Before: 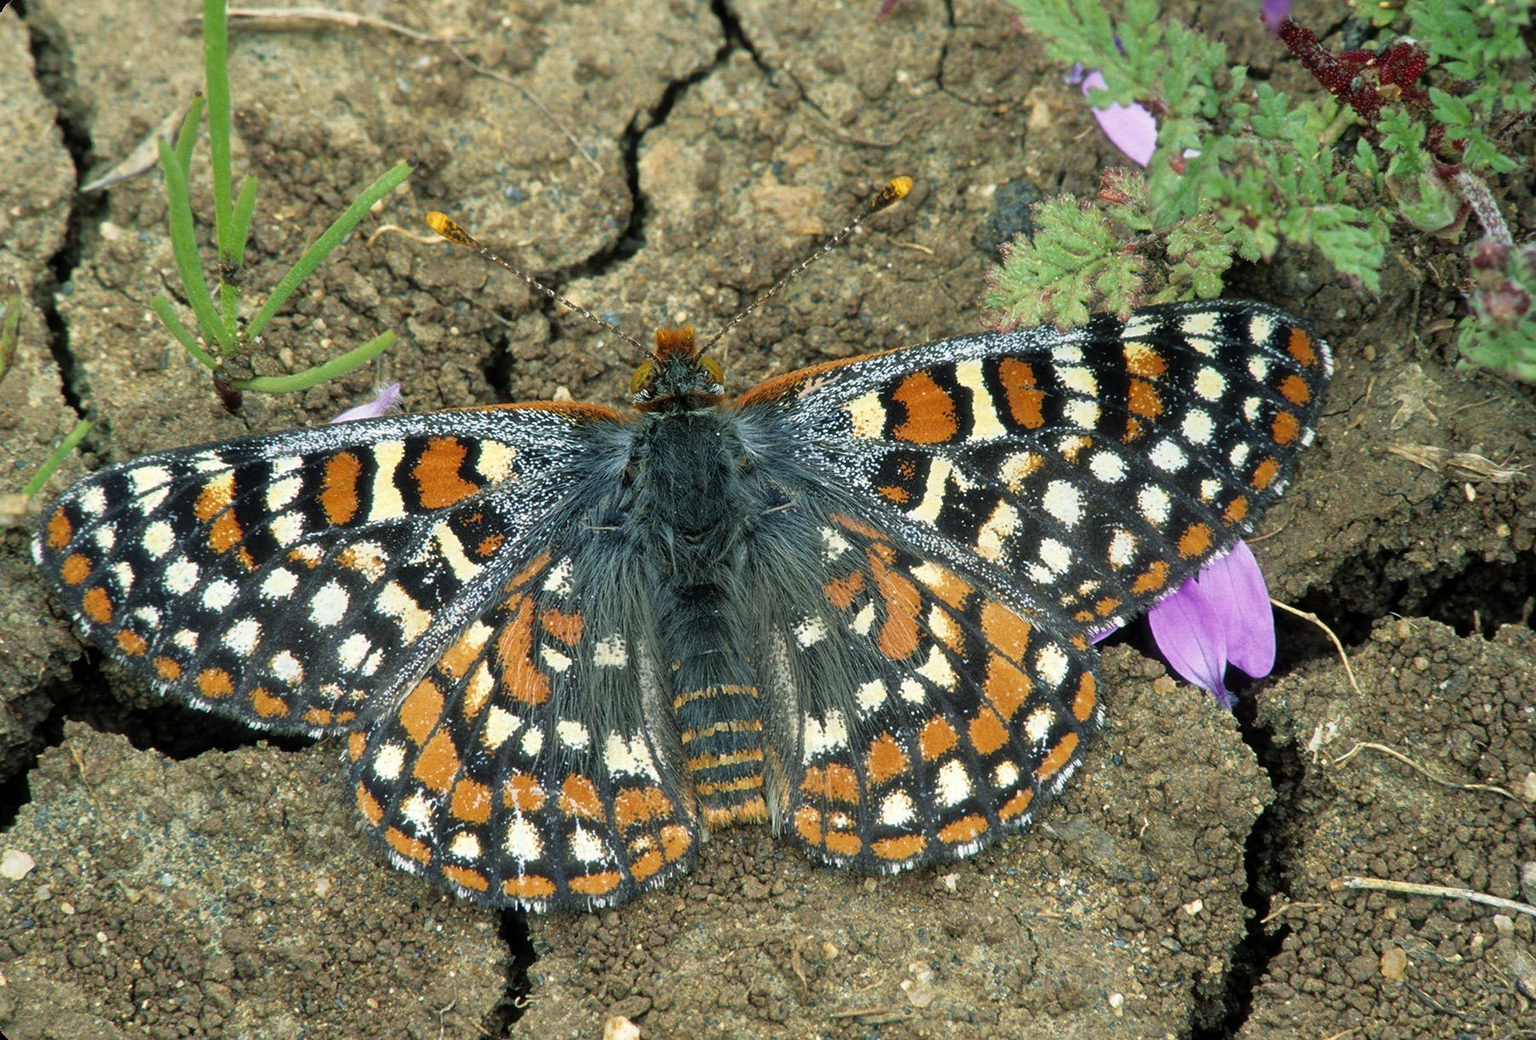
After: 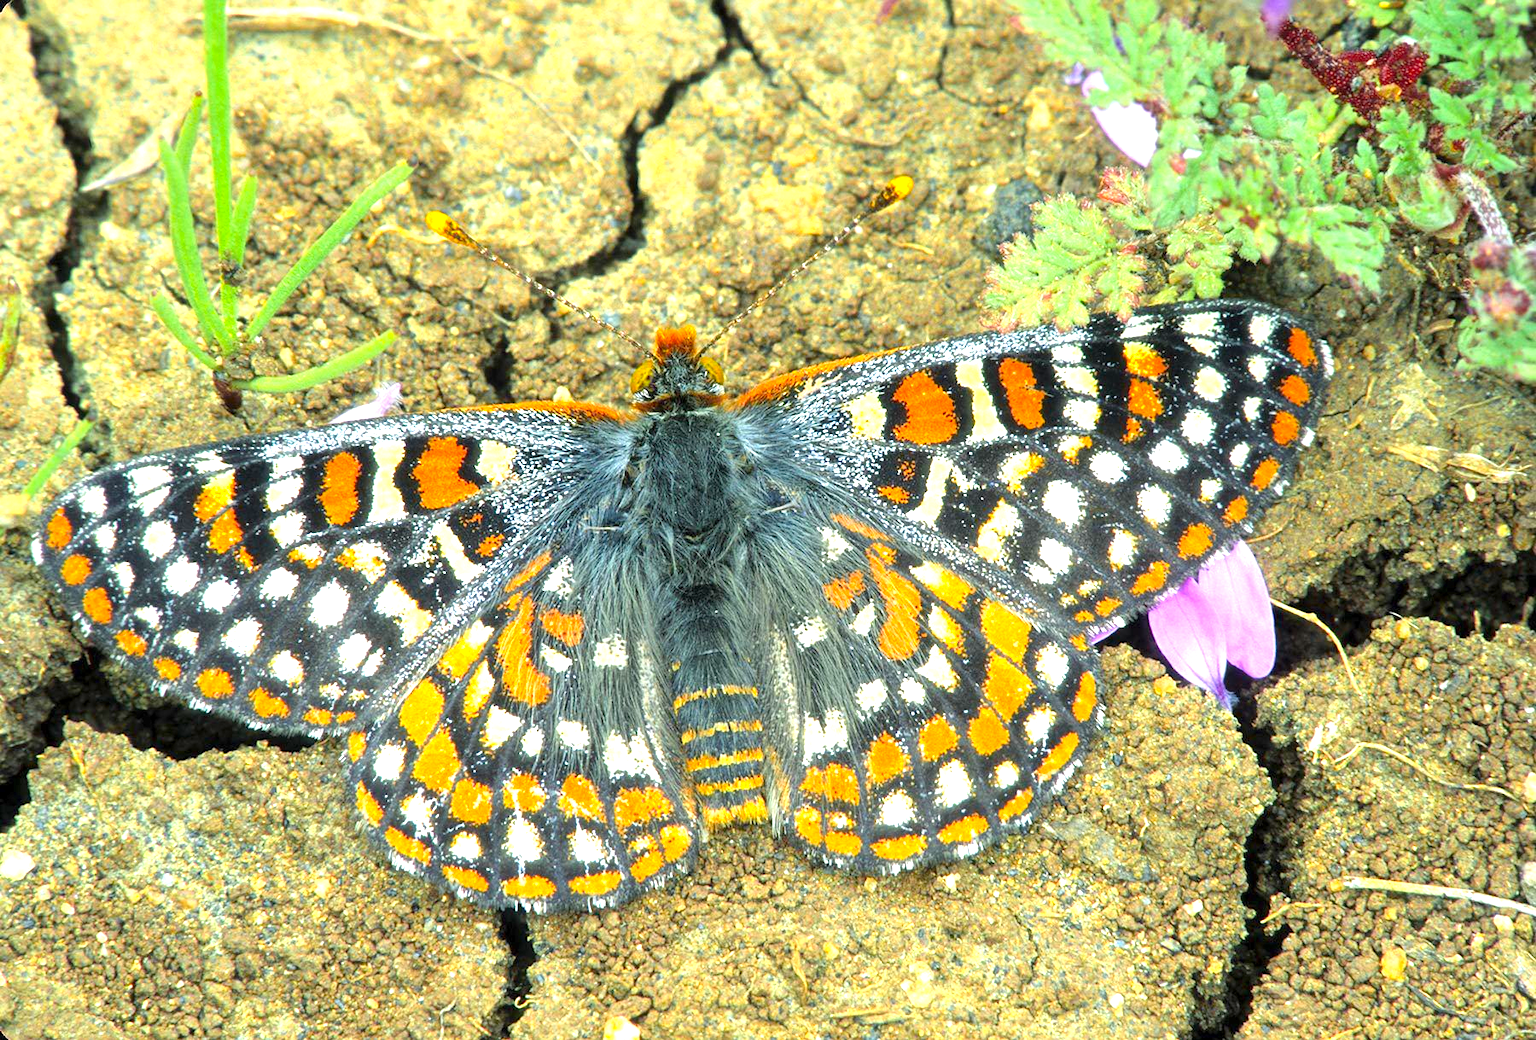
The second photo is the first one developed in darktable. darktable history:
exposure: exposure 1.2 EV, compensate highlight preservation false
contrast brightness saturation: contrast 0.07, brightness 0.08, saturation 0.18
color zones: curves: ch0 [(0.224, 0.526) (0.75, 0.5)]; ch1 [(0.055, 0.526) (0.224, 0.761) (0.377, 0.526) (0.75, 0.5)]
